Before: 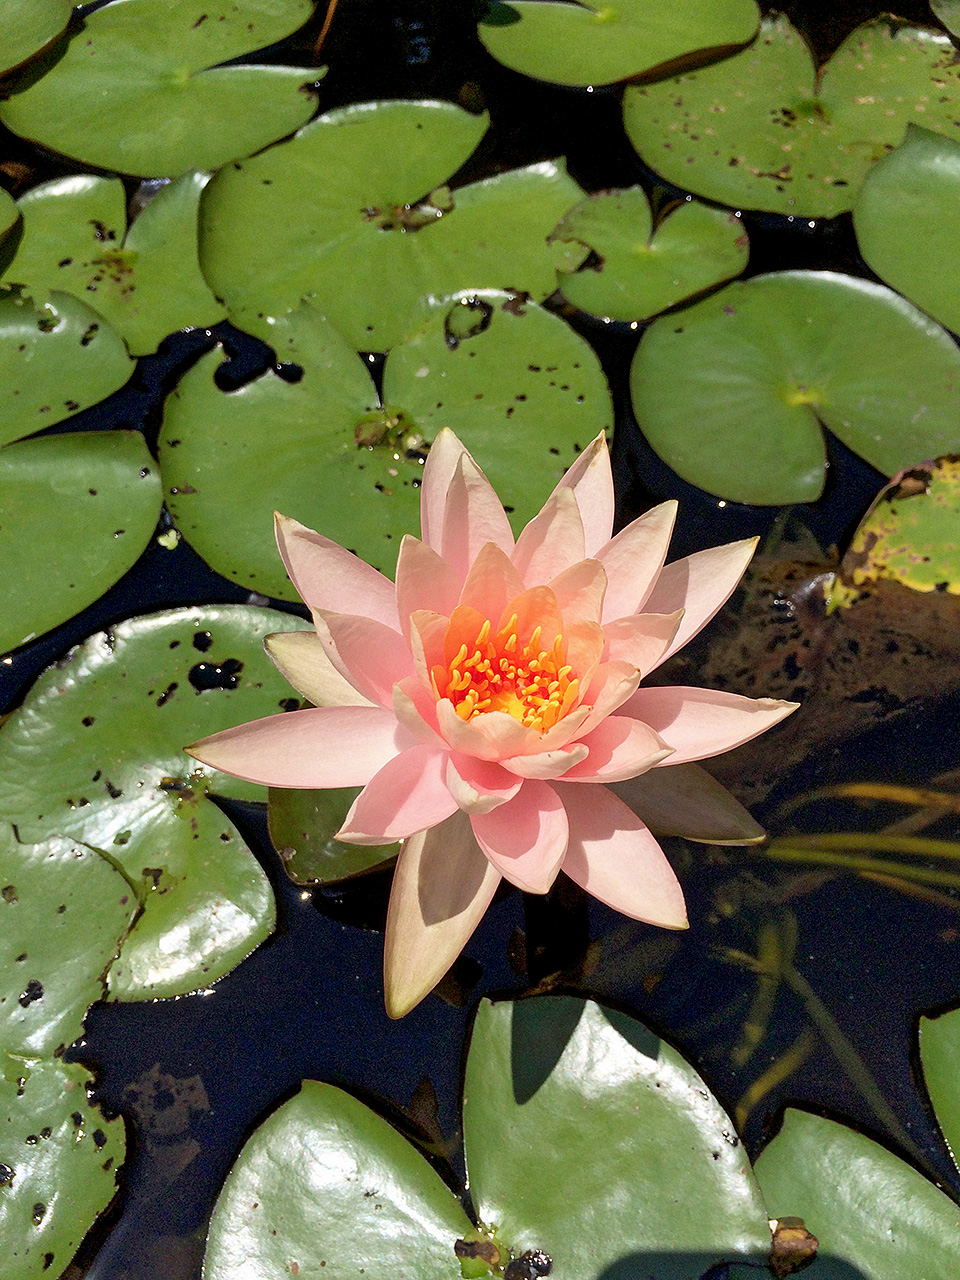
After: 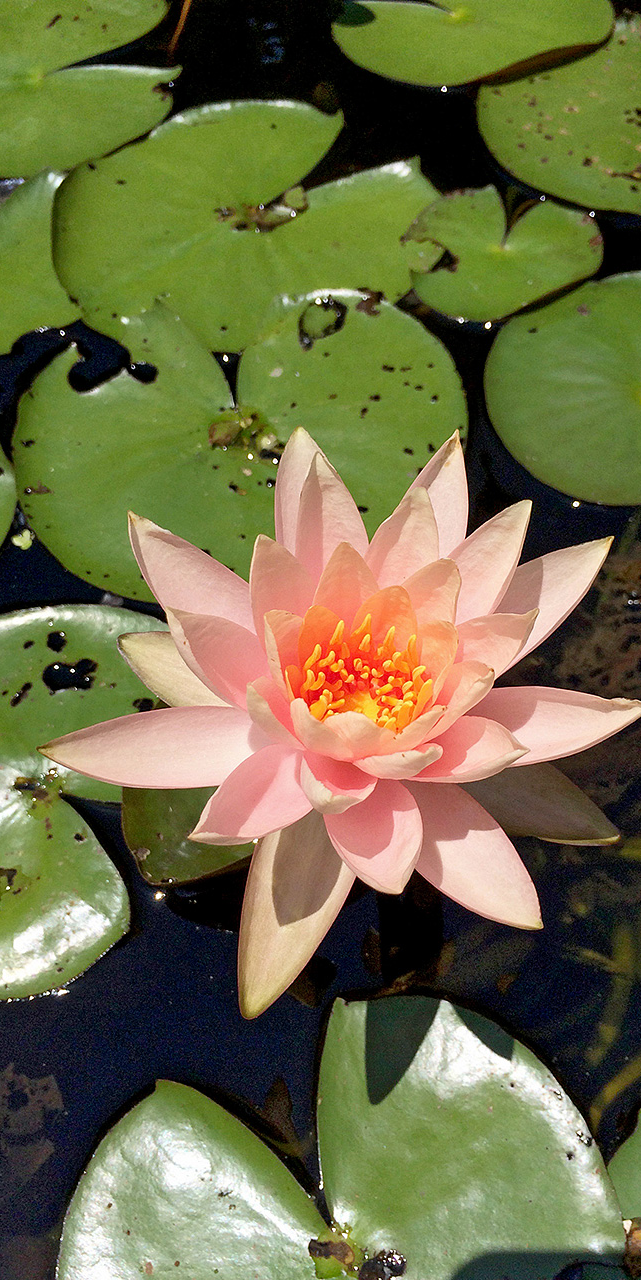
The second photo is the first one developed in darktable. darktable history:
crop and rotate: left 15.253%, right 17.877%
